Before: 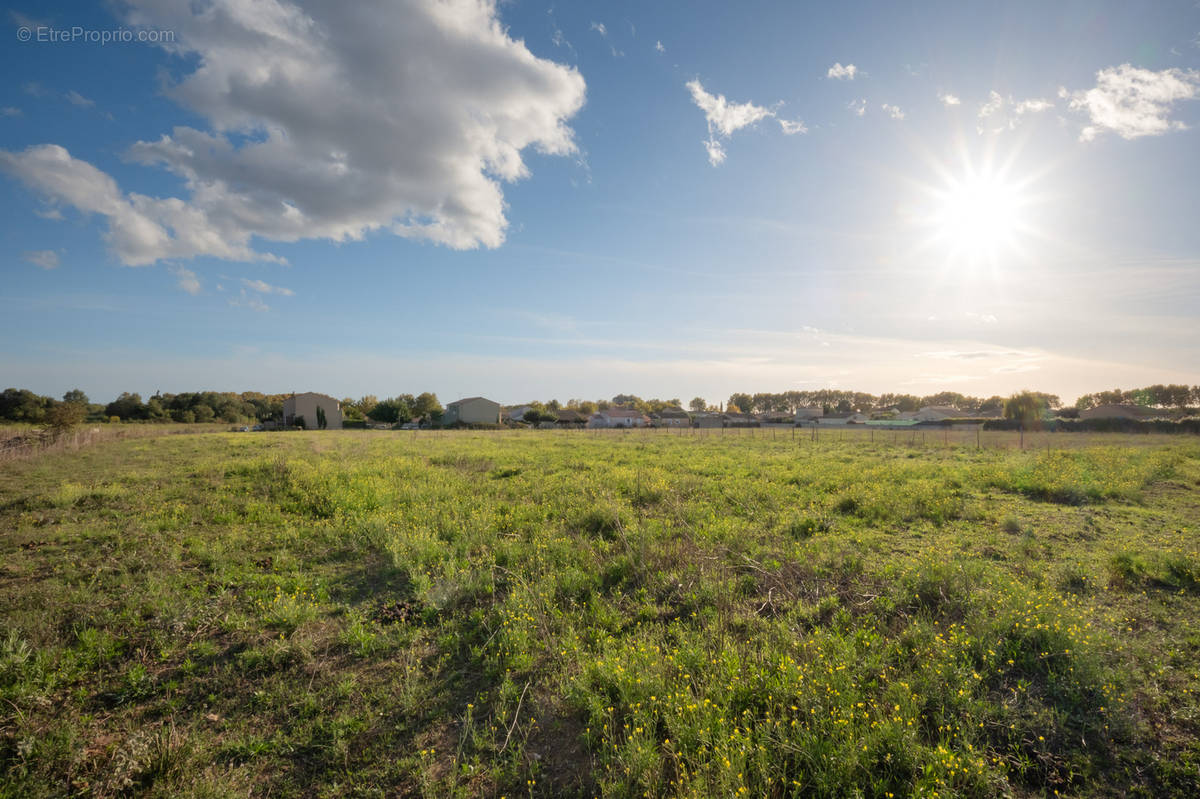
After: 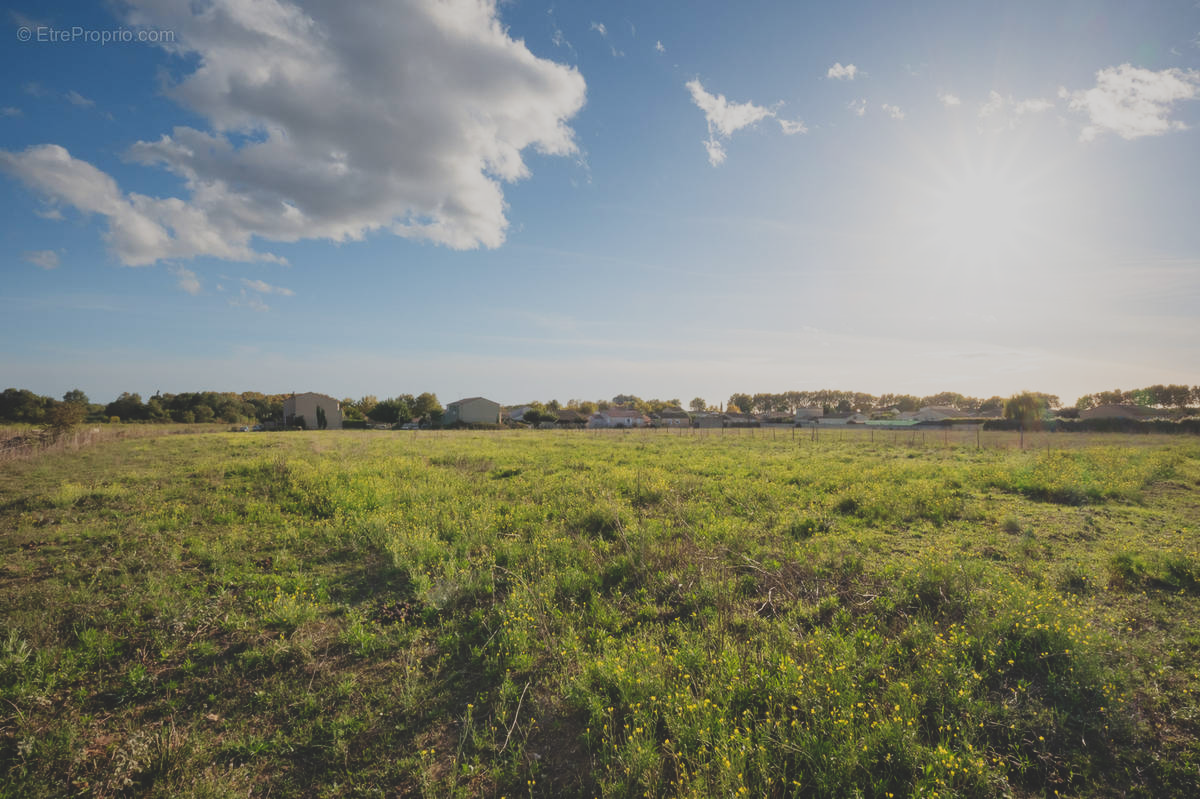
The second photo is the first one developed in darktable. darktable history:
tone curve: curves: ch0 [(0, 0.148) (0.191, 0.225) (0.712, 0.695) (0.864, 0.797) (1, 0.839)], preserve colors none
